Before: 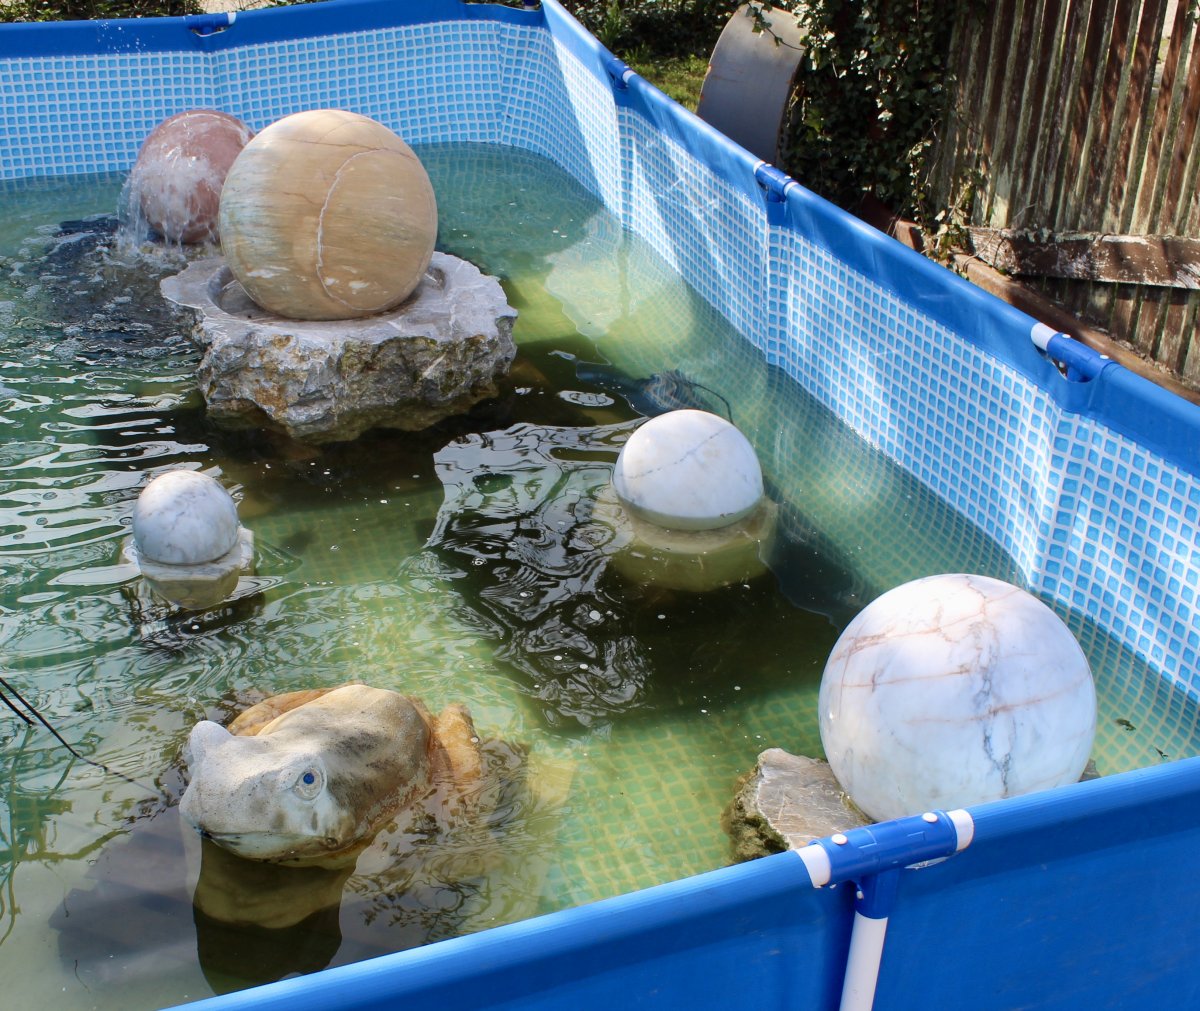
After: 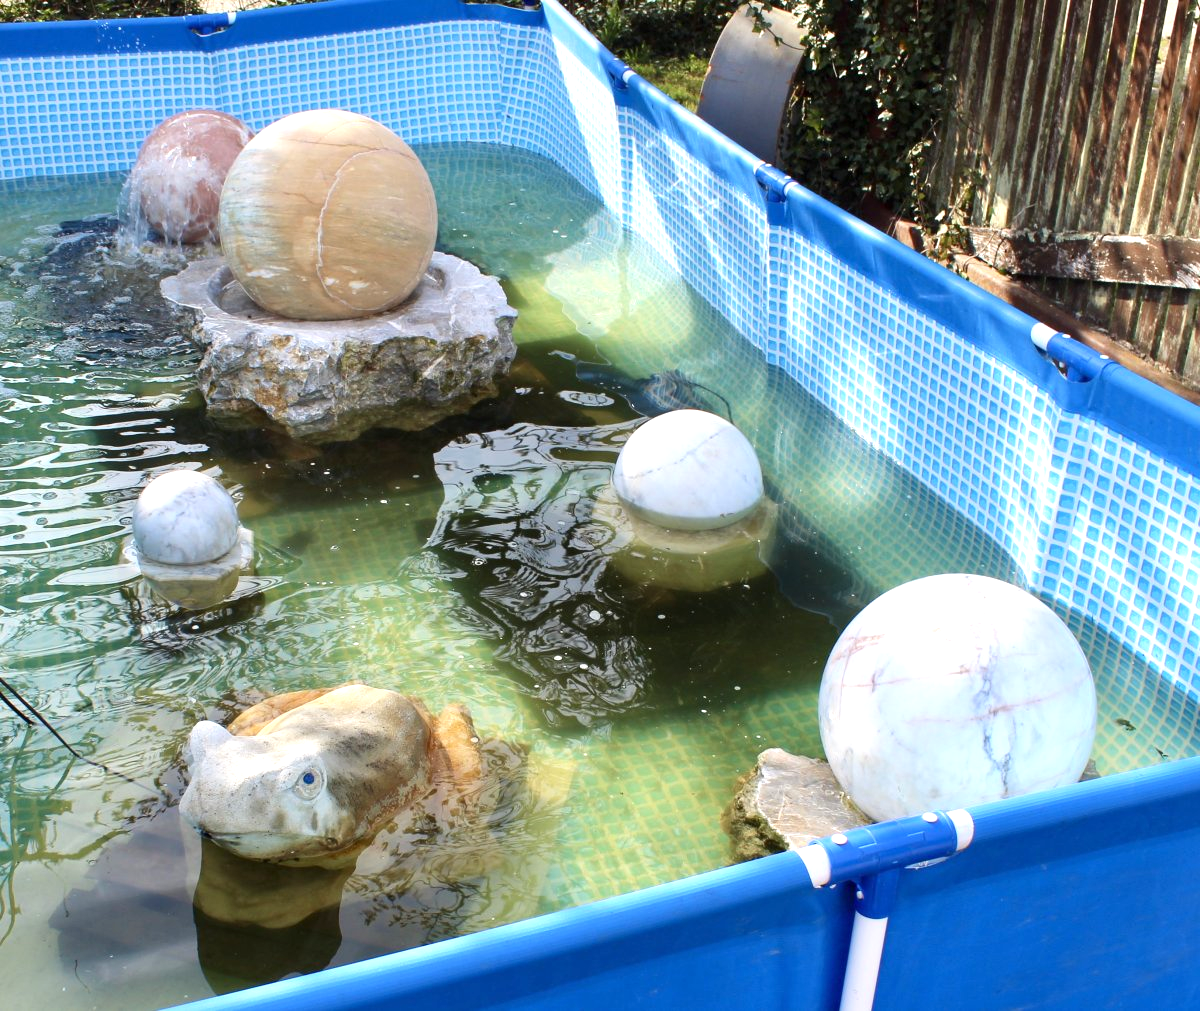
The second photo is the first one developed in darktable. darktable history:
shadows and highlights: radius 335.45, shadows 64.71, highlights 5.63, compress 87.25%, soften with gaussian
exposure: exposure 0.672 EV, compensate exposure bias true, compensate highlight preservation false
